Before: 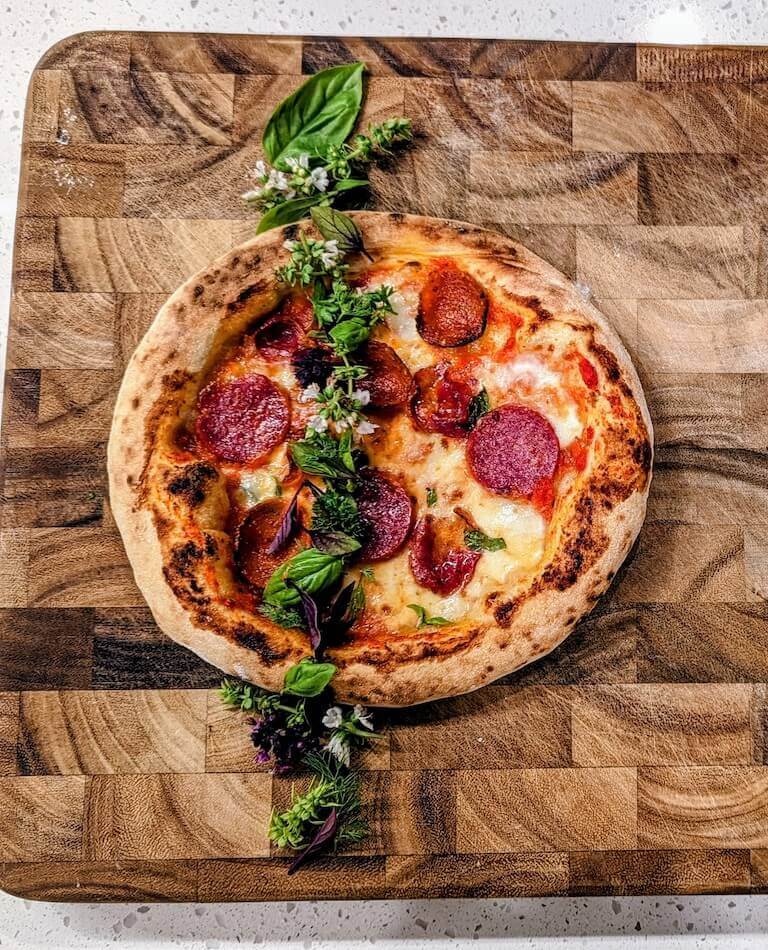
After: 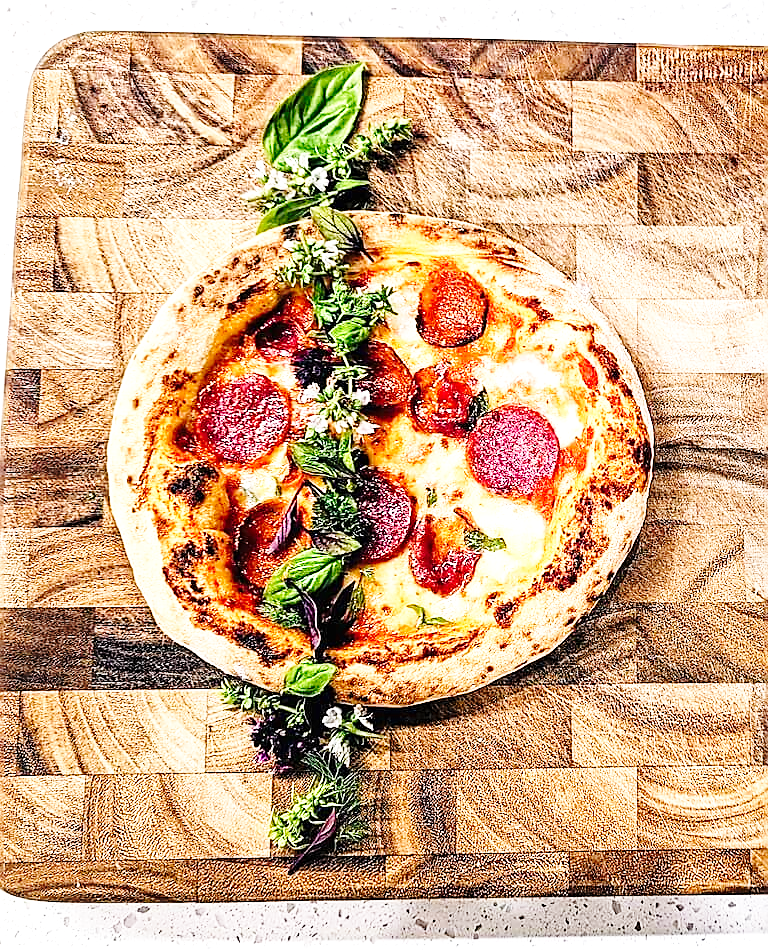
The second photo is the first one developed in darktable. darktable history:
exposure: black level correction 0, exposure 0.701 EV, compensate highlight preservation false
sharpen: radius 1.375, amount 1.261, threshold 0.811
base curve: curves: ch0 [(0, 0) (0.032, 0.037) (0.105, 0.228) (0.435, 0.76) (0.856, 0.983) (1, 1)], preserve colors none
